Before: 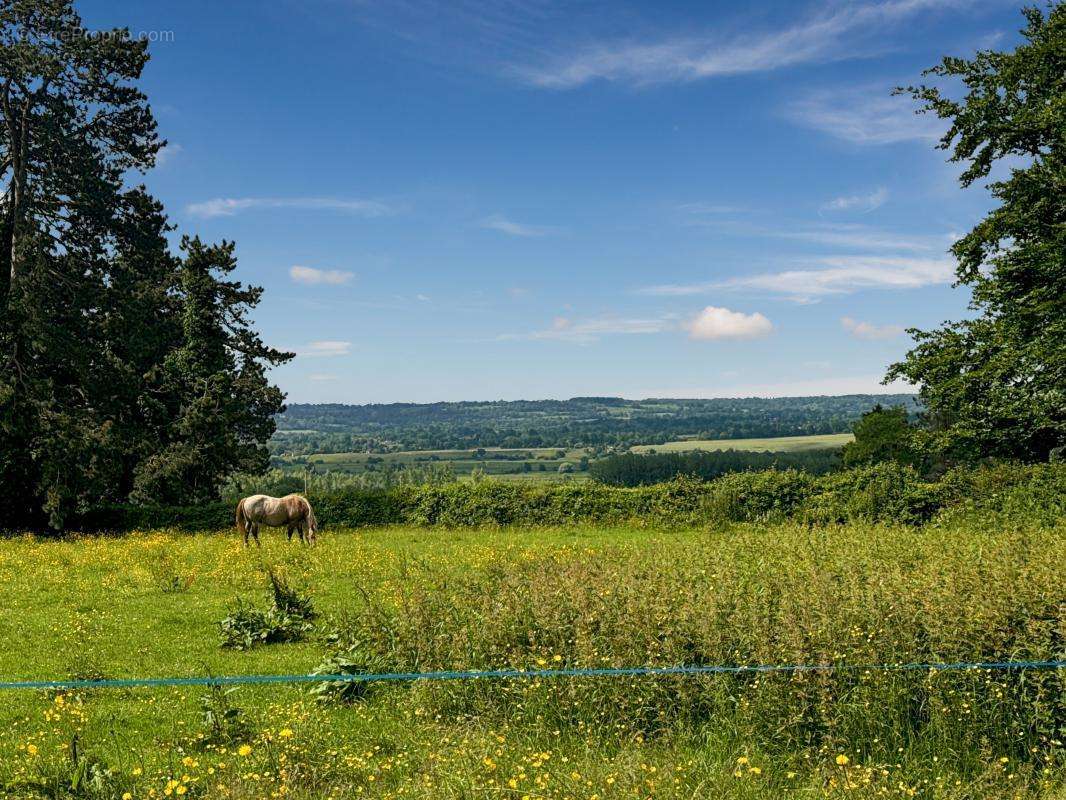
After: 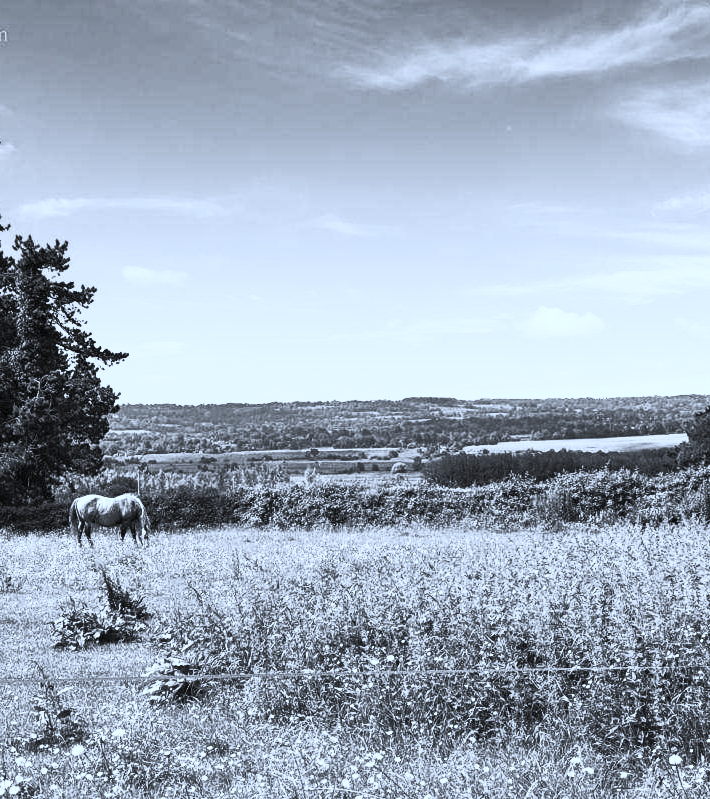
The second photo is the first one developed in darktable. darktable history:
color correction: highlights a* -2.24, highlights b* -18.1
crop and rotate: left 15.754%, right 17.579%
contrast brightness saturation: contrast 0.53, brightness 0.47, saturation -1
